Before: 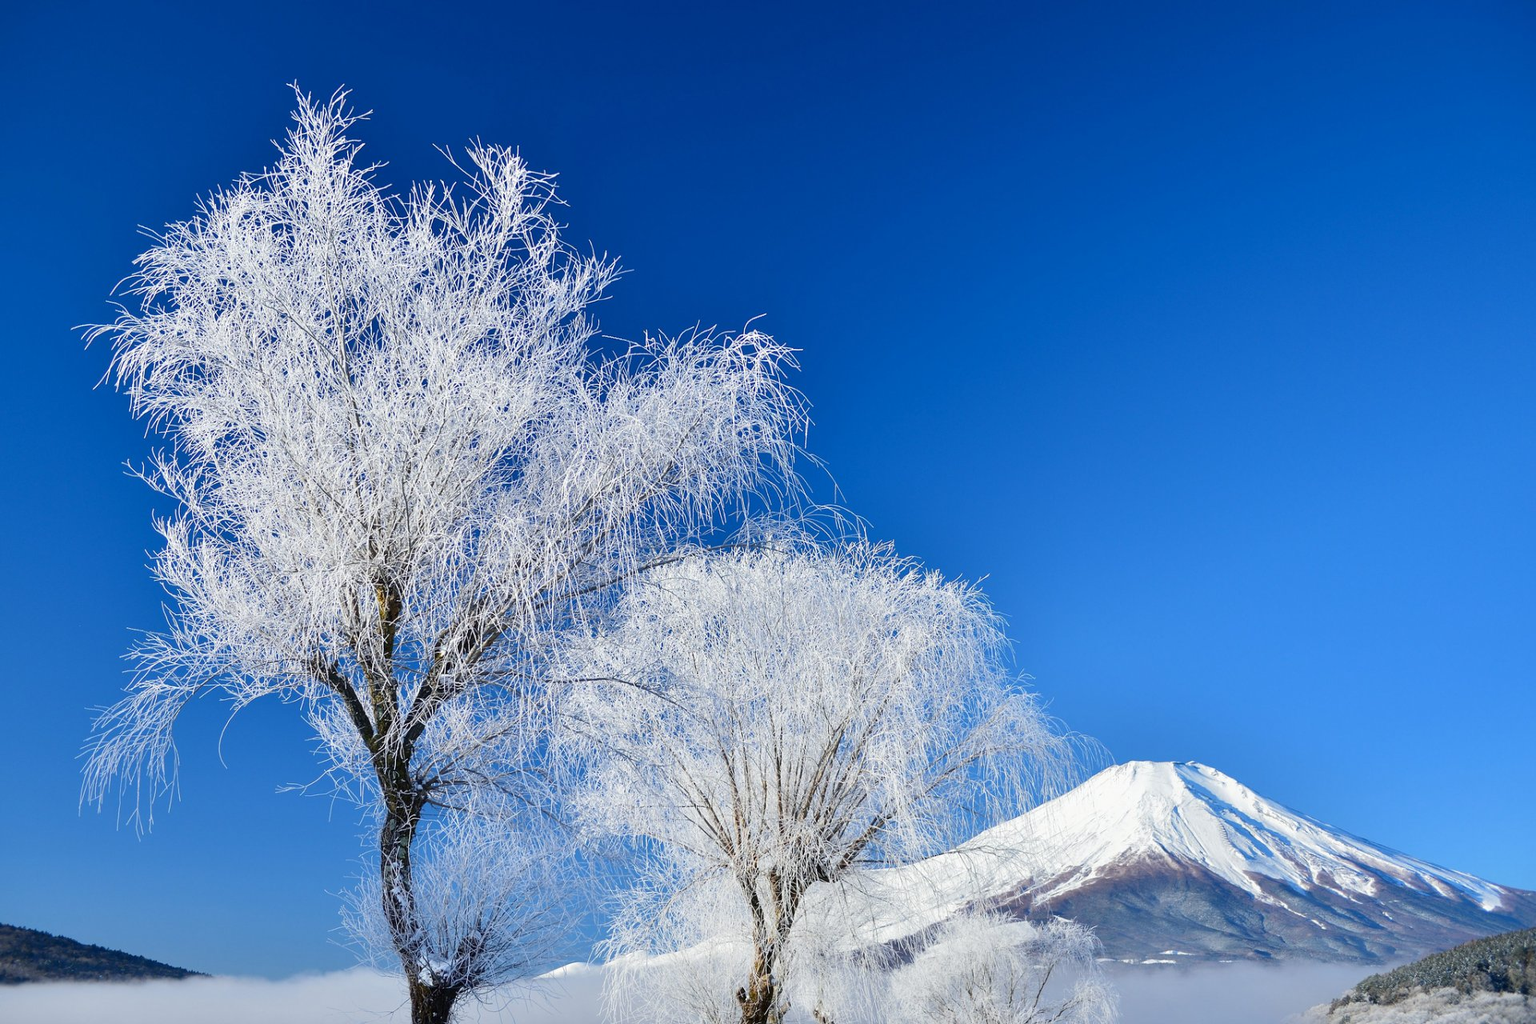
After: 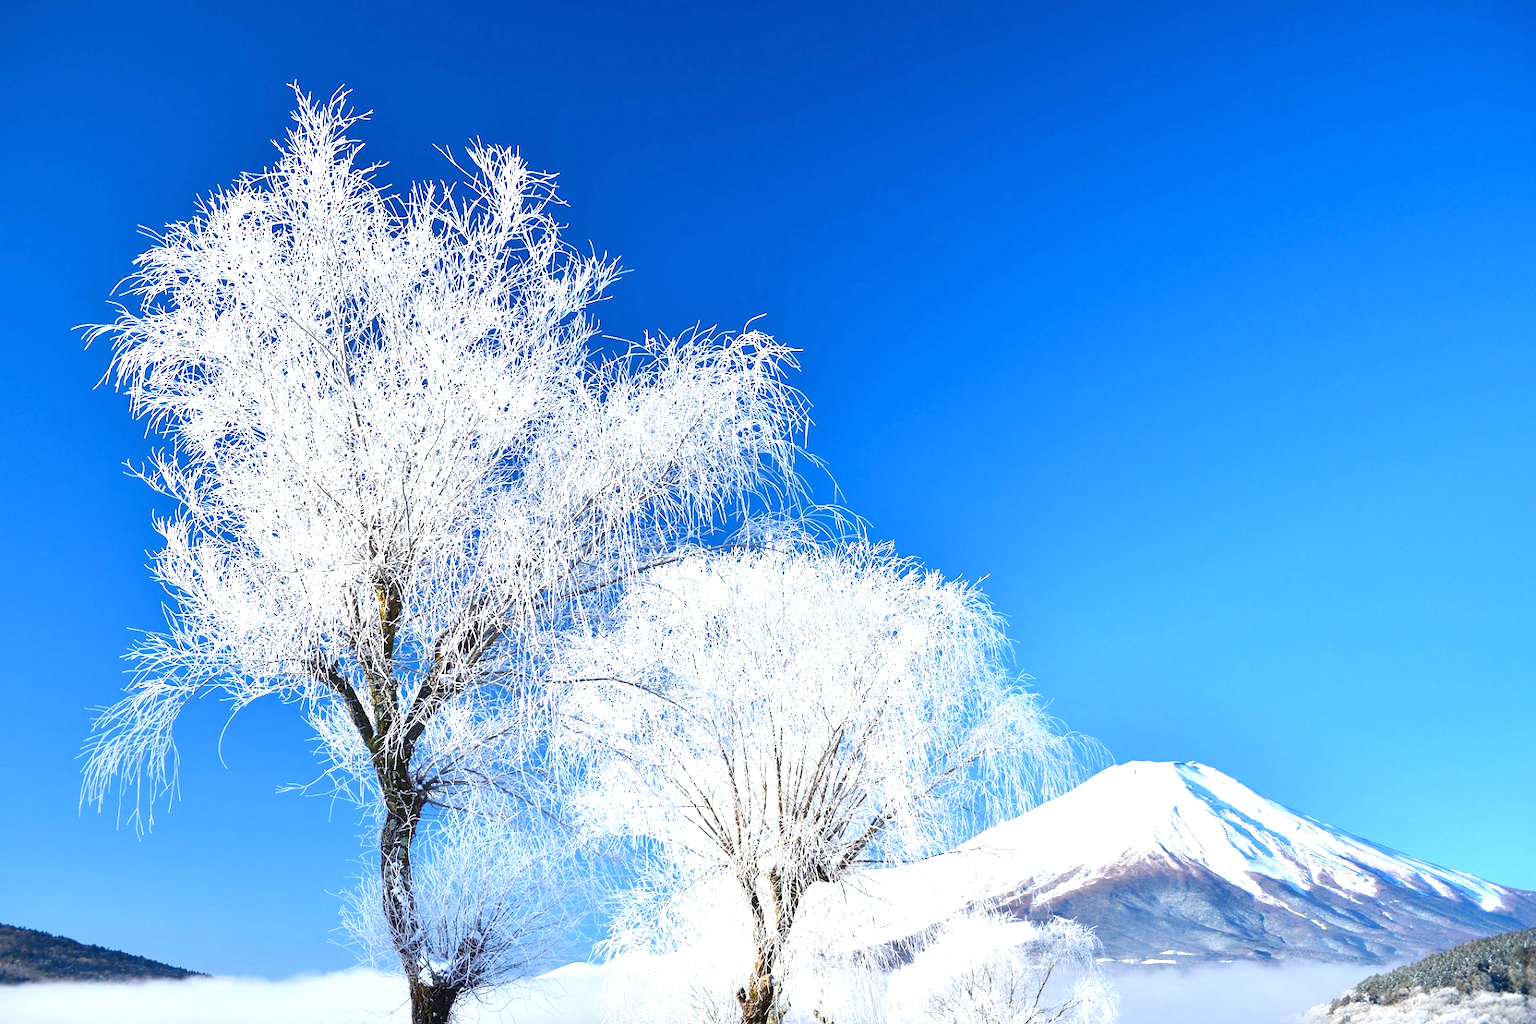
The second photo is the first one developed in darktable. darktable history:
exposure: black level correction 0, exposure 1 EV, compensate highlight preservation false
tone equalizer: on, module defaults
